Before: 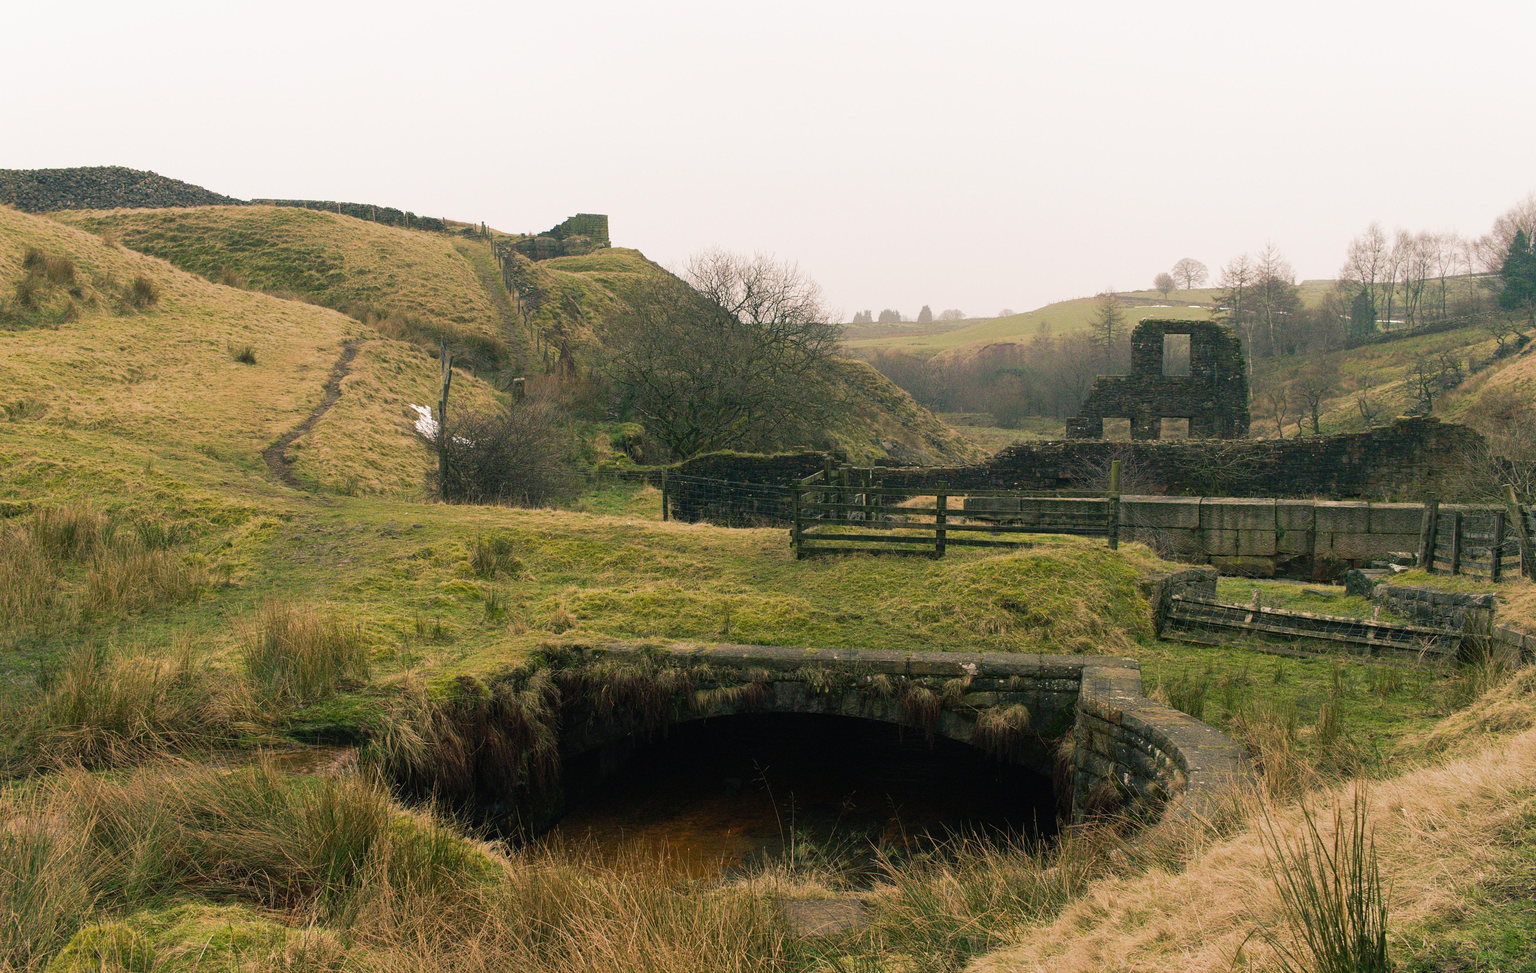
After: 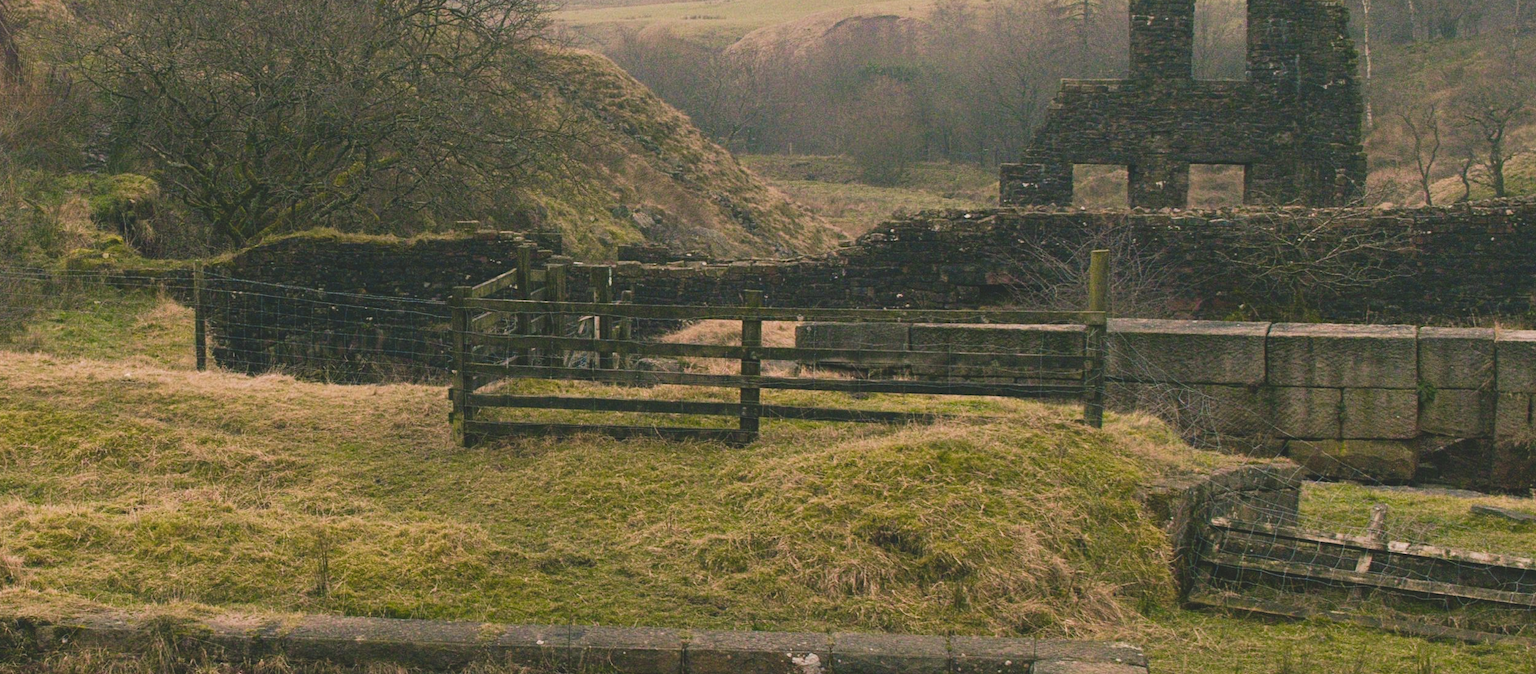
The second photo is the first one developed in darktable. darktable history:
color balance rgb: shadows lift › chroma 0.895%, shadows lift › hue 112.55°, perceptual saturation grading › global saturation 0.381%, perceptual saturation grading › highlights -15.623%, perceptual saturation grading › shadows 24.9%, hue shift -12.78°
exposure: black level correction -0.015, compensate highlight preservation false
contrast brightness saturation: saturation -0.05
crop: left 36.795%, top 34.49%, right 13.056%, bottom 30.737%
